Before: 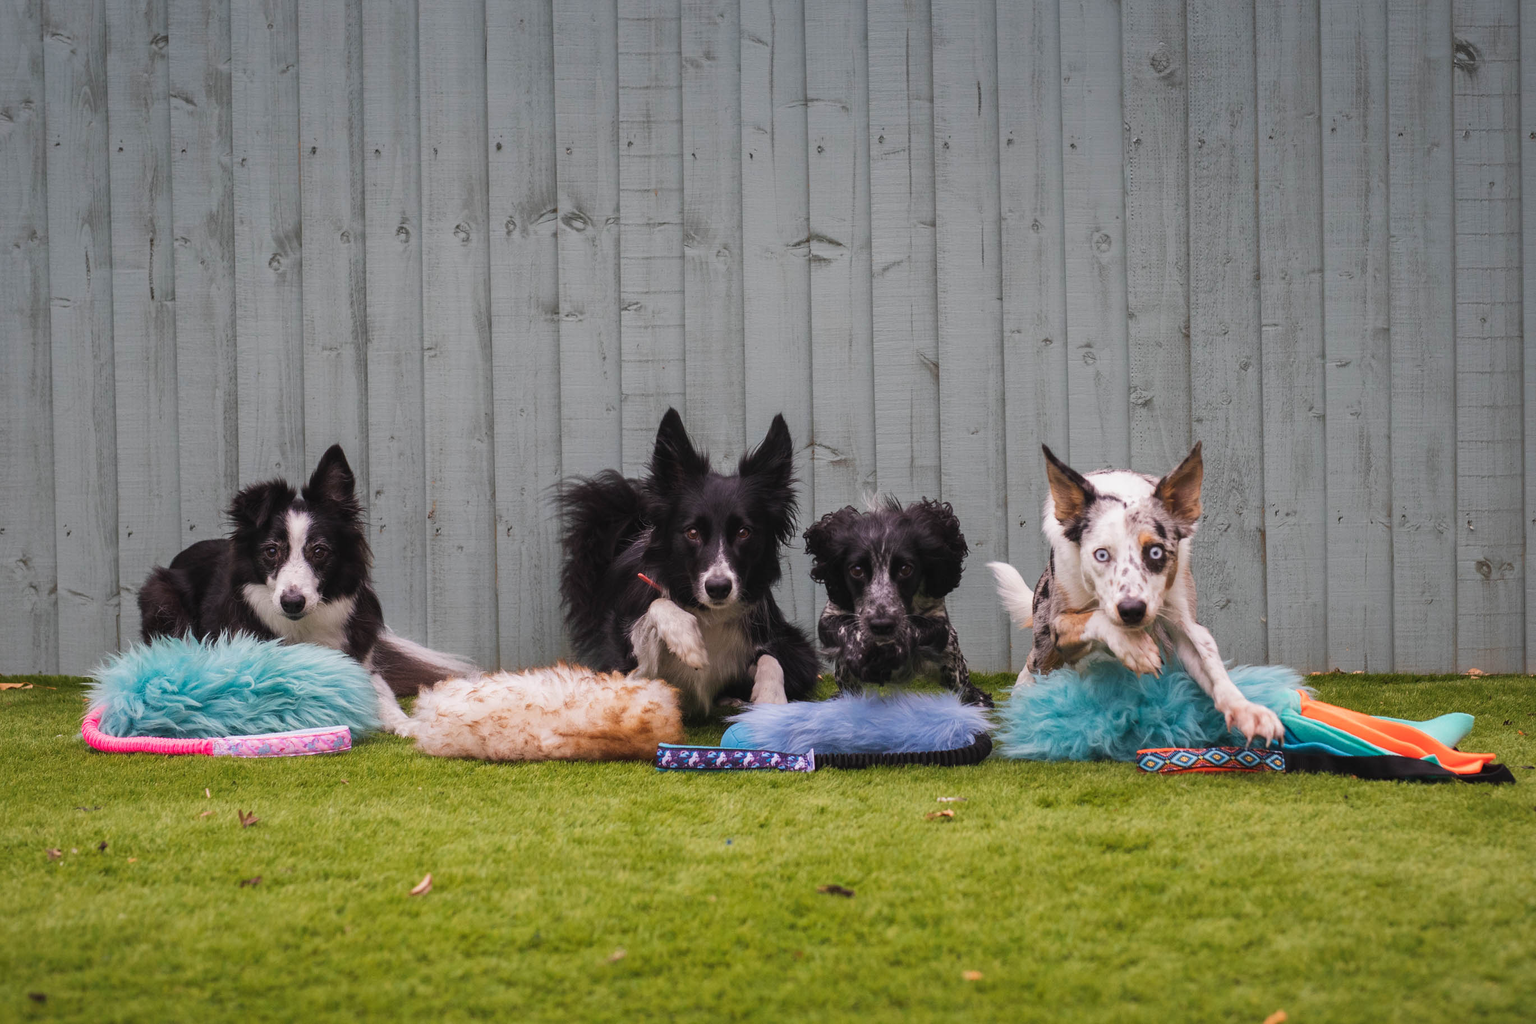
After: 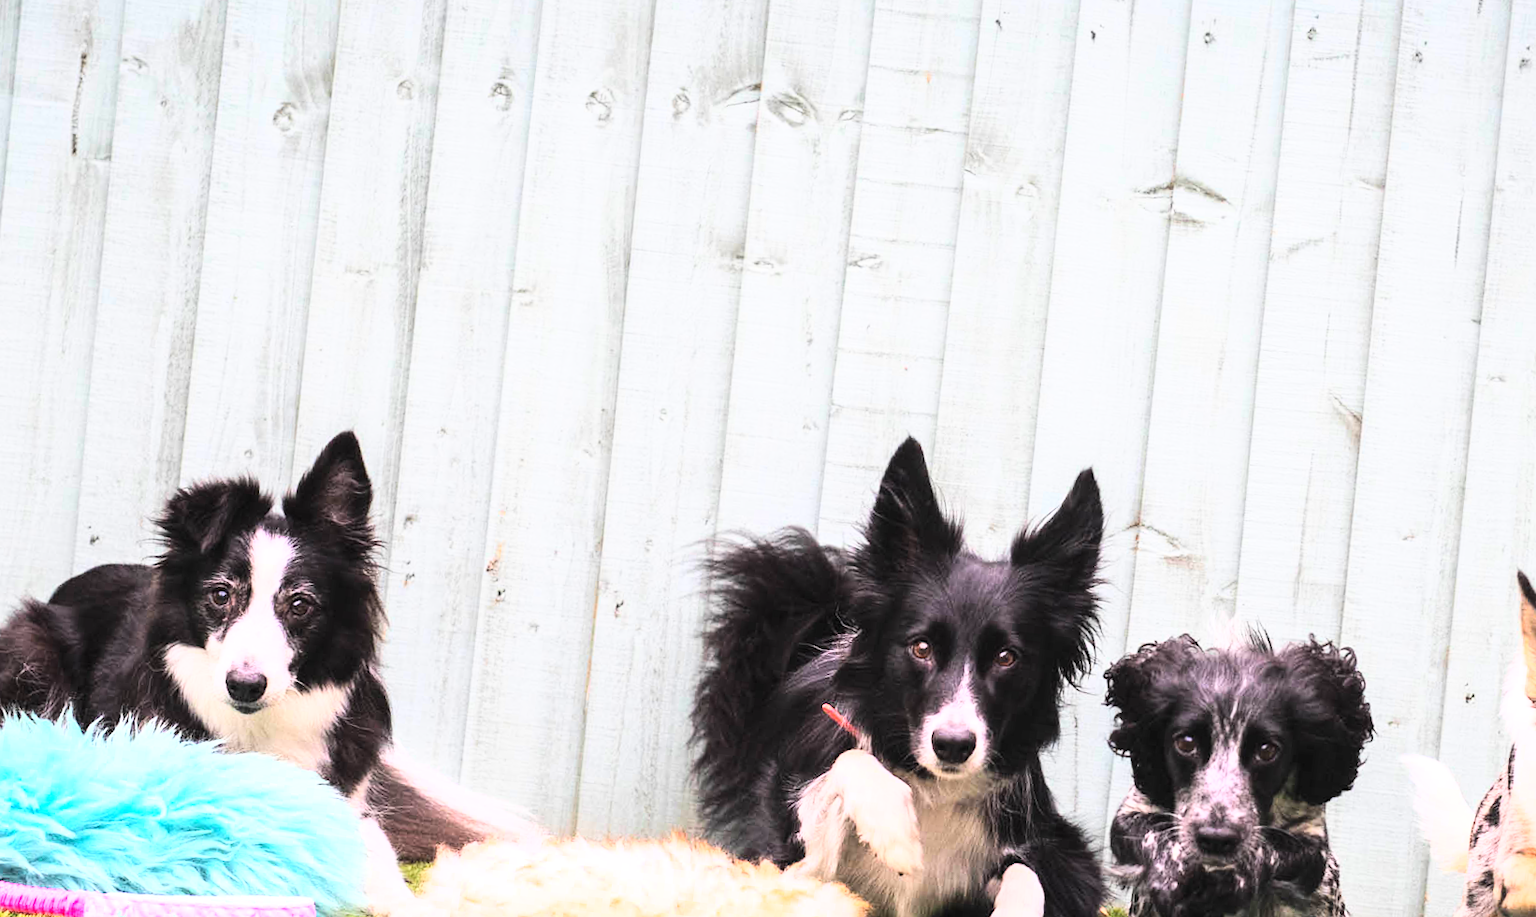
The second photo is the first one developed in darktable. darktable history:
crop and rotate: angle -6.82°, left 1.995%, top 6.952%, right 27.754%, bottom 30.087%
exposure: black level correction 0, exposure 0.931 EV, compensate exposure bias true, compensate highlight preservation false
contrast brightness saturation: contrast 0.045
base curve: curves: ch0 [(0, 0) (0.007, 0.004) (0.027, 0.03) (0.046, 0.07) (0.207, 0.54) (0.442, 0.872) (0.673, 0.972) (1, 1)]
tone equalizer: on, module defaults
